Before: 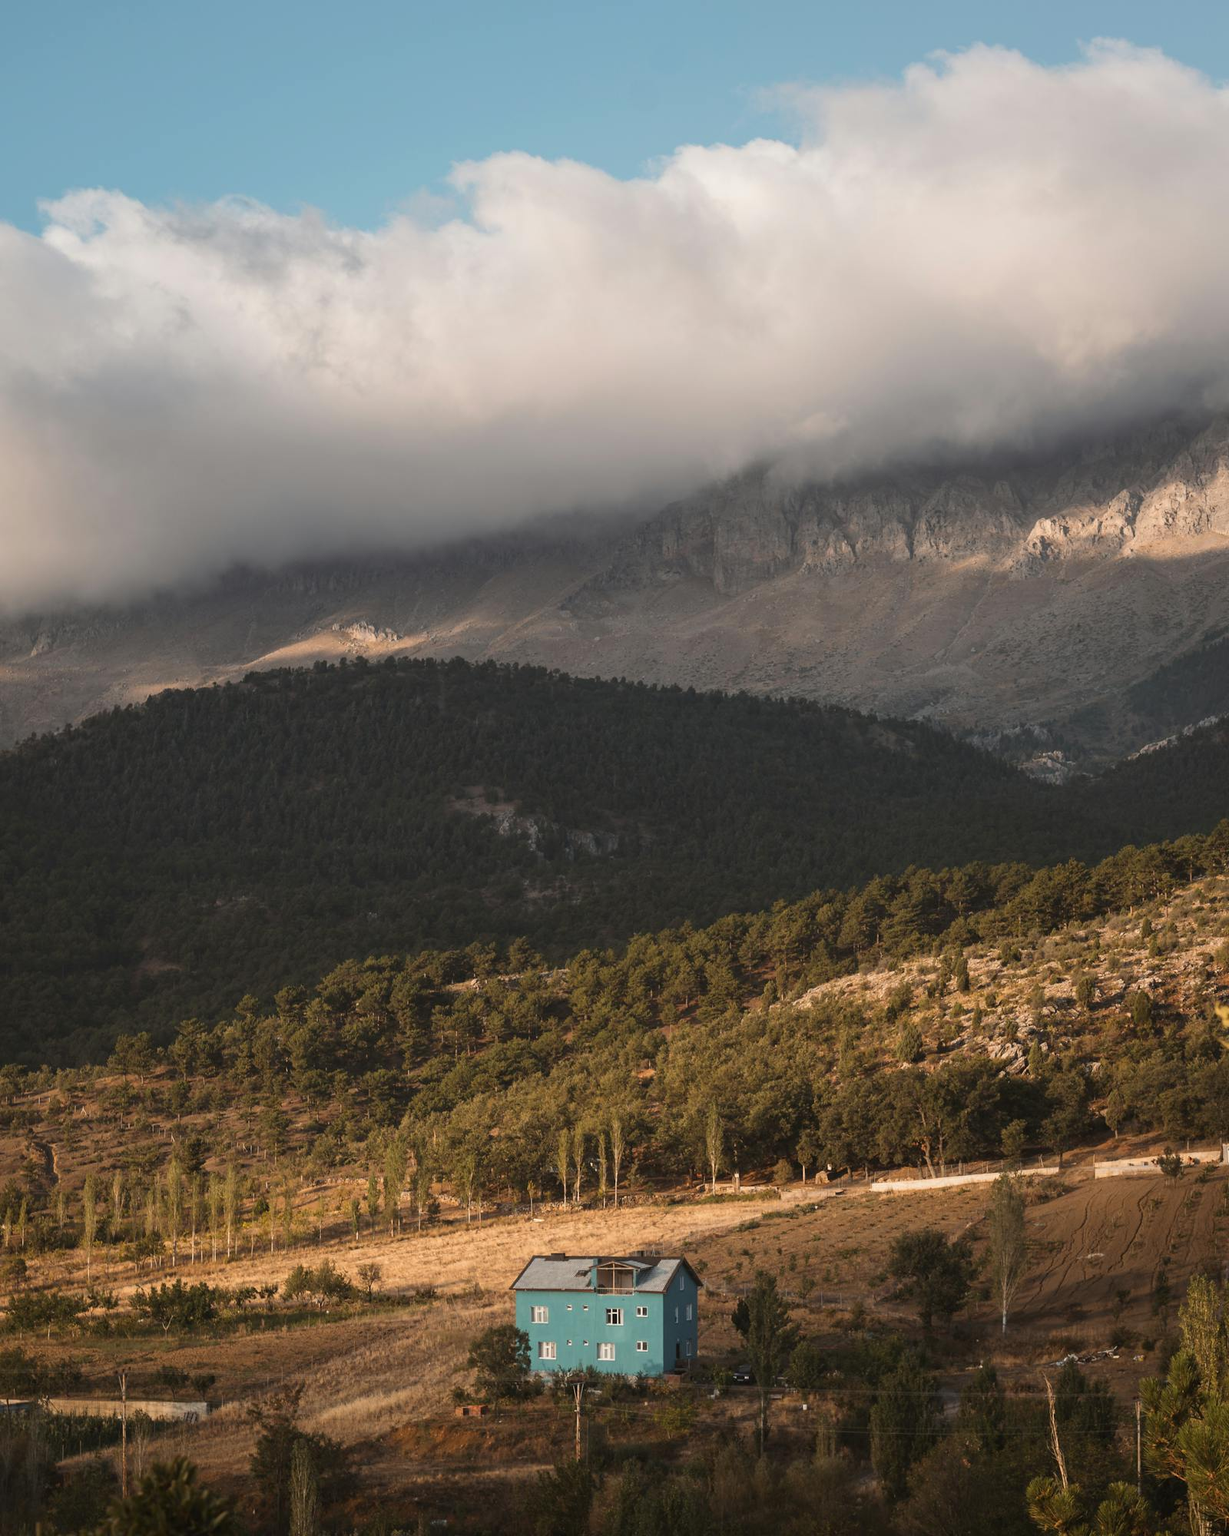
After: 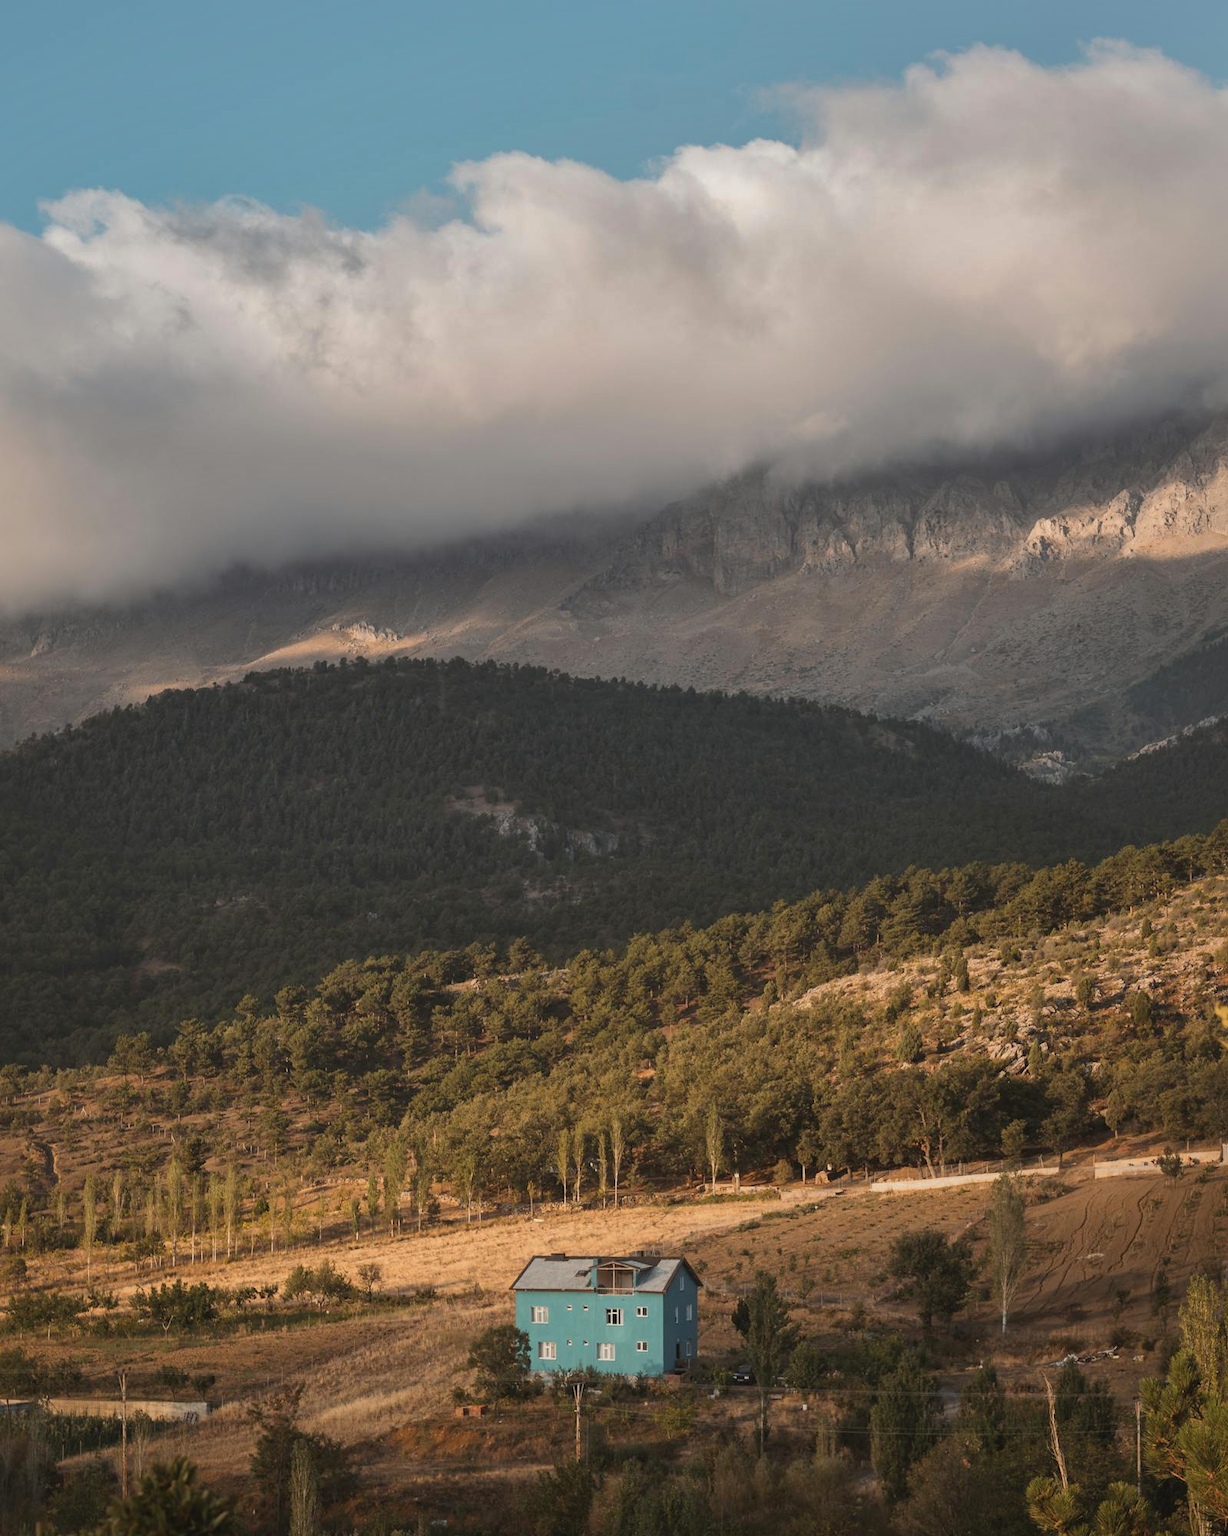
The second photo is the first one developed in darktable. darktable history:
shadows and highlights: shadows 39.6, highlights -59.88
